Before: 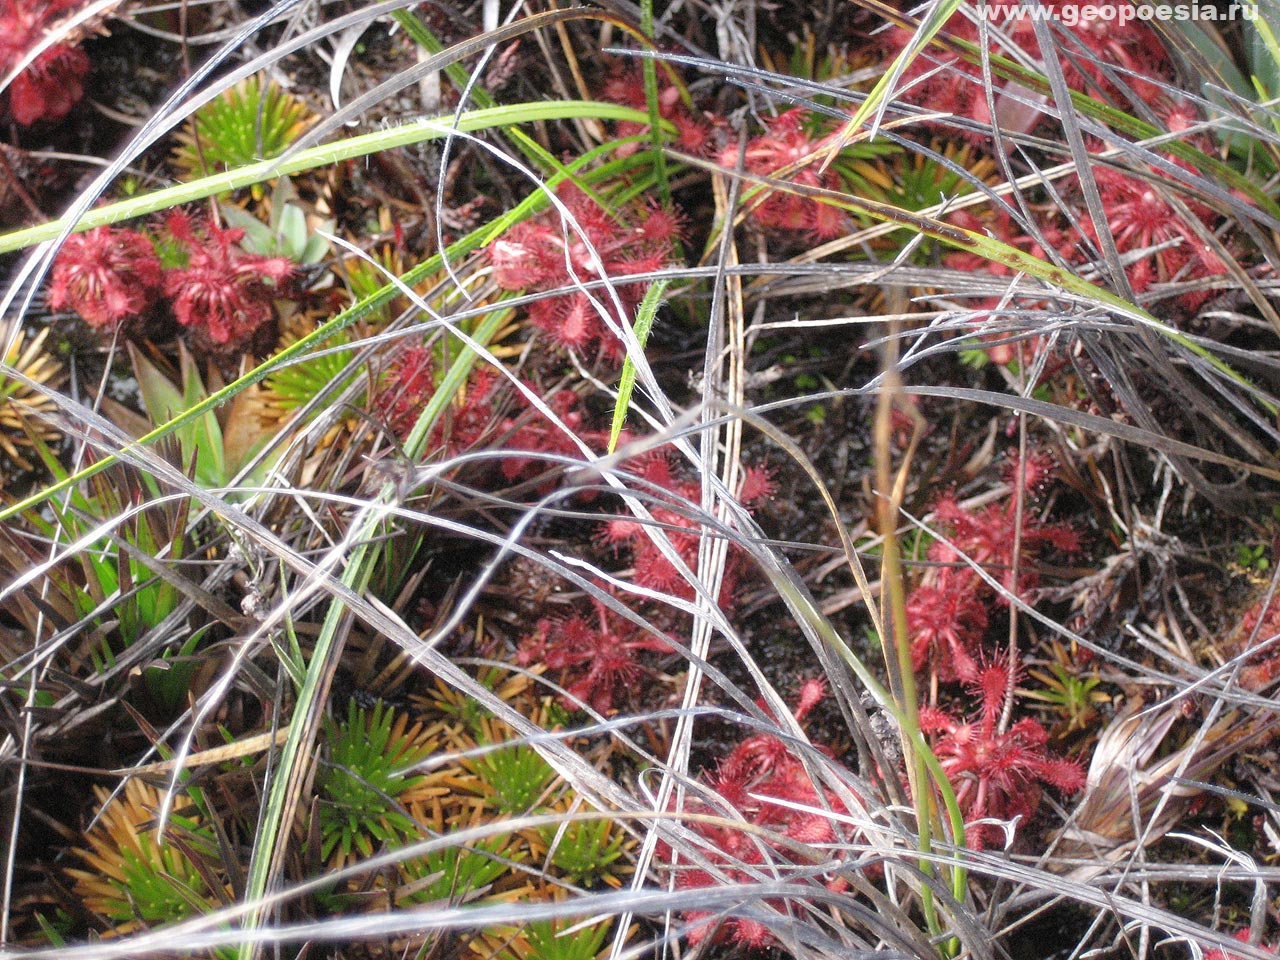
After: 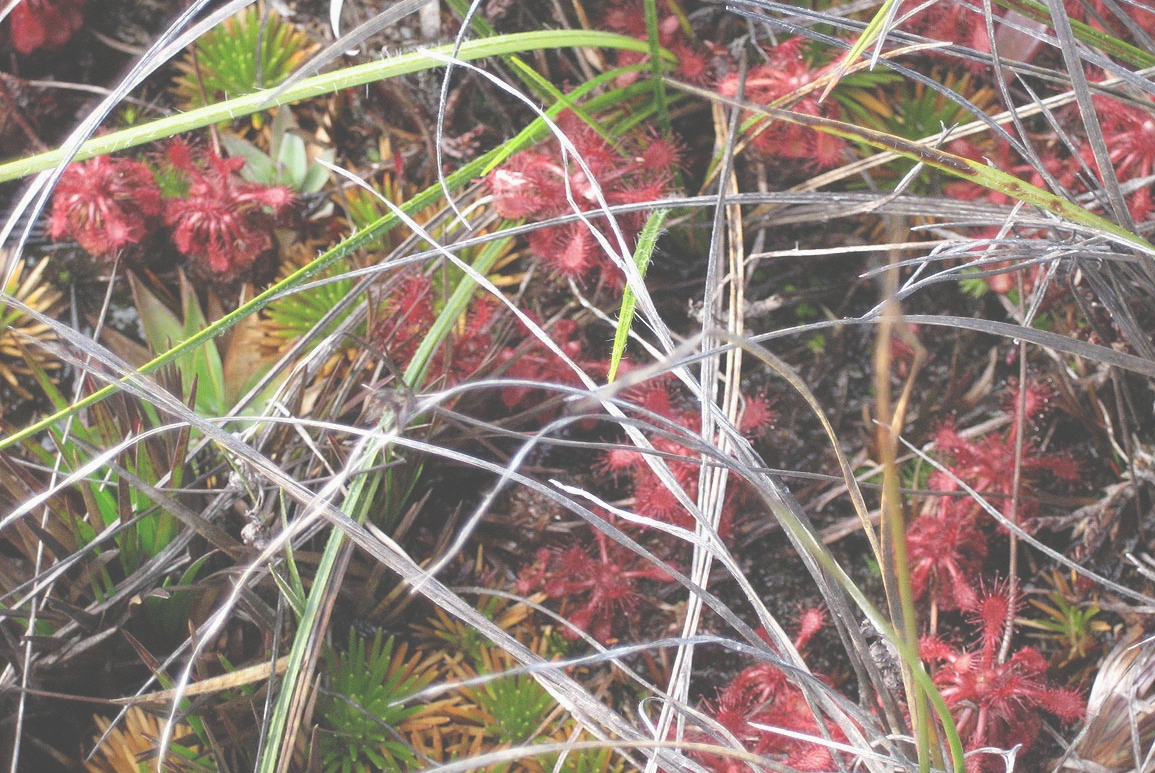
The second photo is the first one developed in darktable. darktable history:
crop: top 7.49%, right 9.717%, bottom 11.943%
exposure: black level correction -0.062, exposure -0.05 EV, compensate highlight preservation false
